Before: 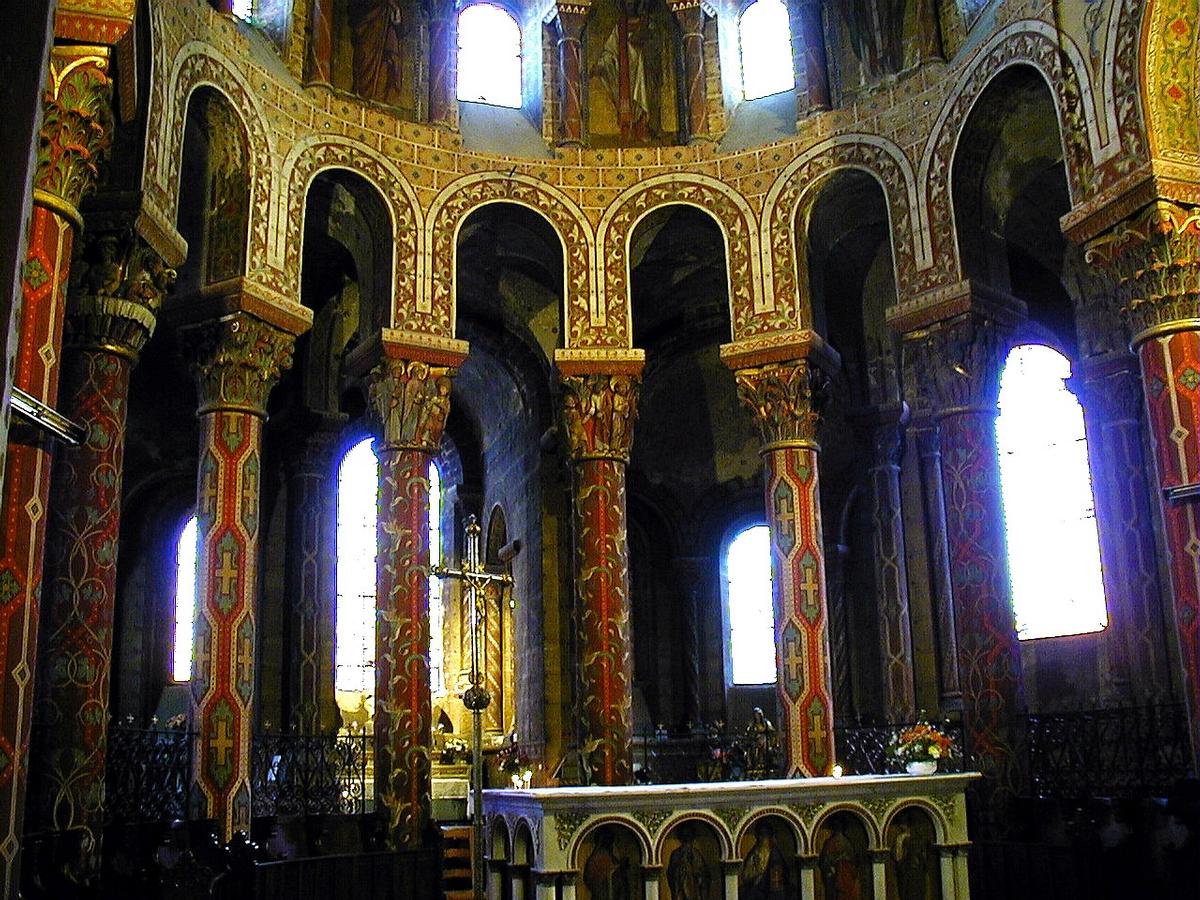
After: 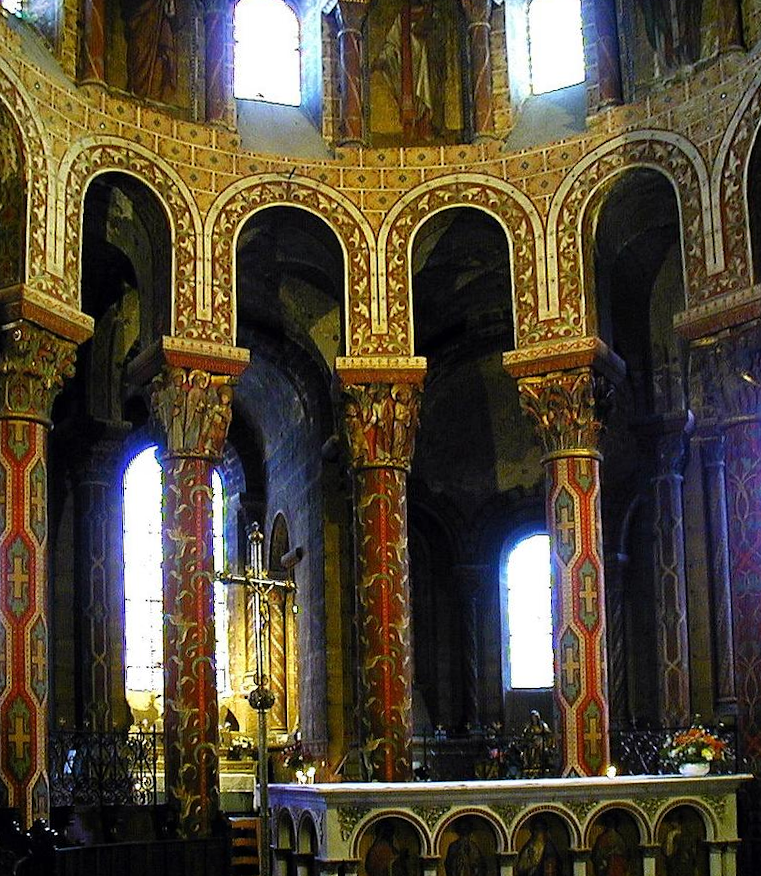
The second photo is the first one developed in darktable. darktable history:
crop and rotate: left 15.754%, right 17.579%
rotate and perspective: rotation 0.074°, lens shift (vertical) 0.096, lens shift (horizontal) -0.041, crop left 0.043, crop right 0.952, crop top 0.024, crop bottom 0.979
